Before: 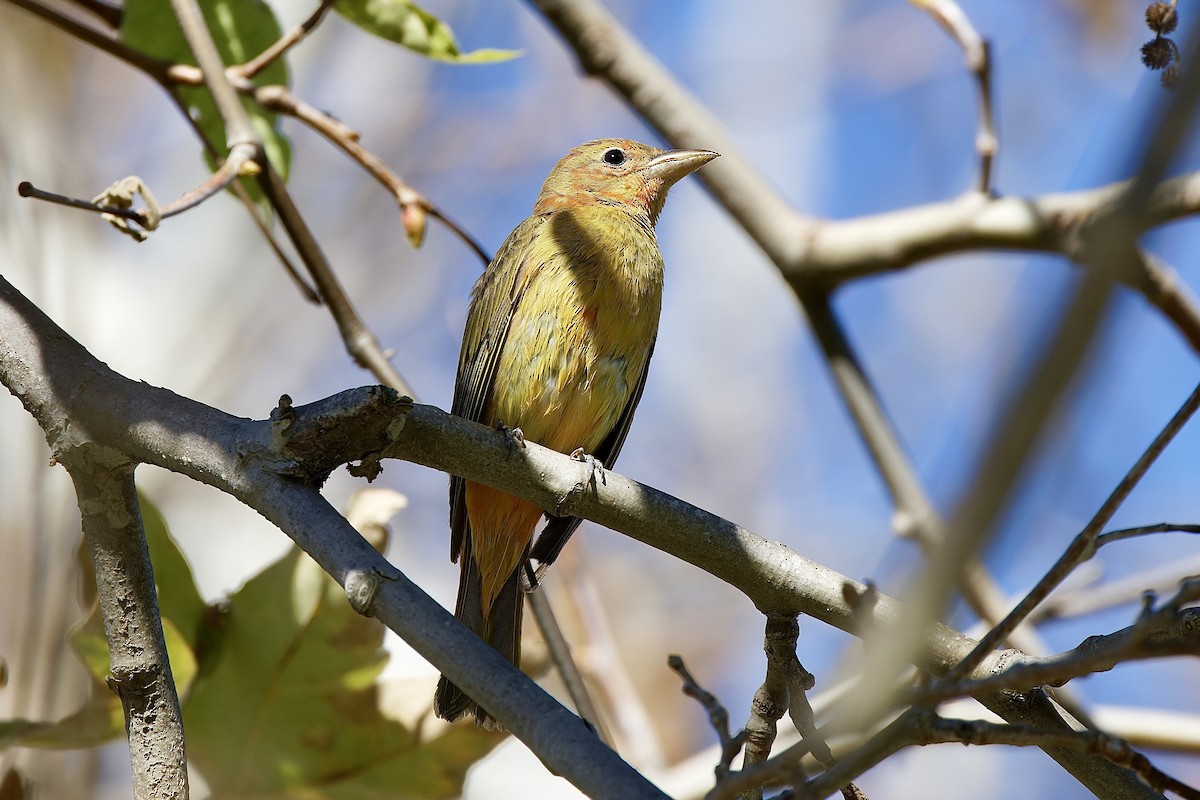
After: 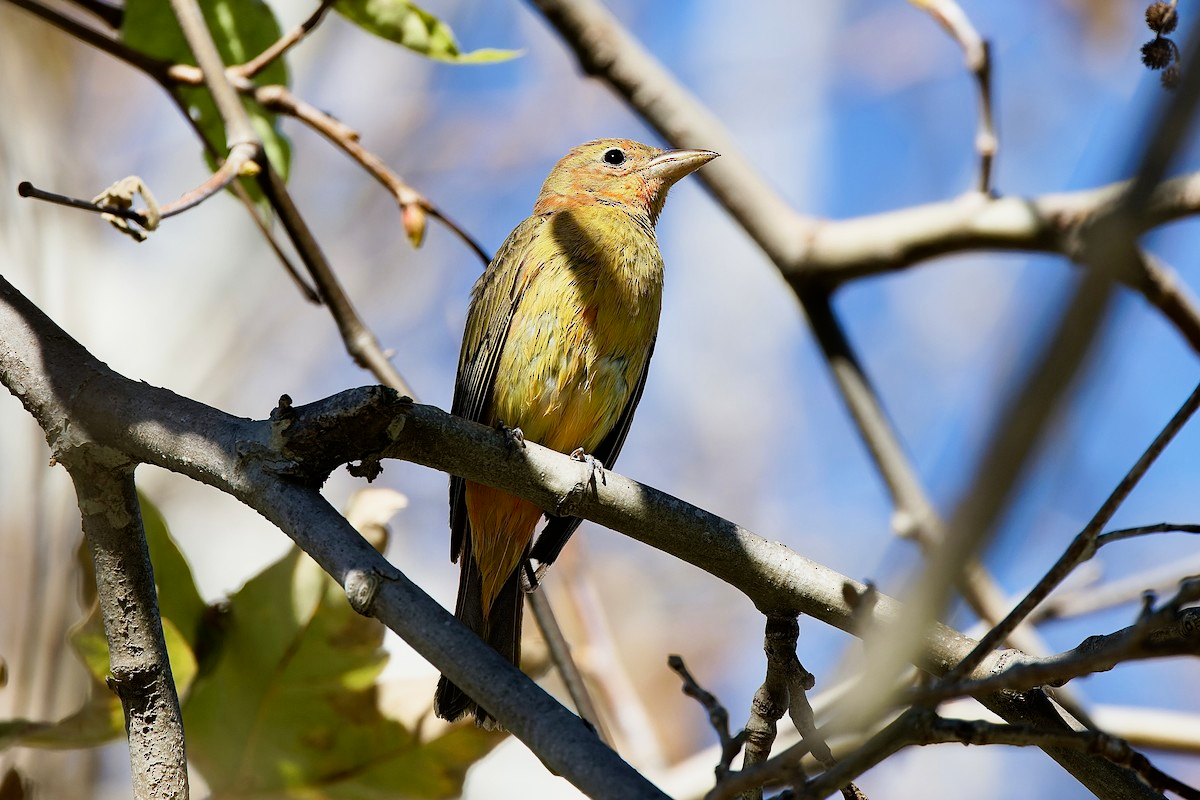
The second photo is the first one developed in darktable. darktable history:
filmic rgb: black relative exposure -8.04 EV, white relative exposure 3 EV, hardness 5.34, contrast 1.266
